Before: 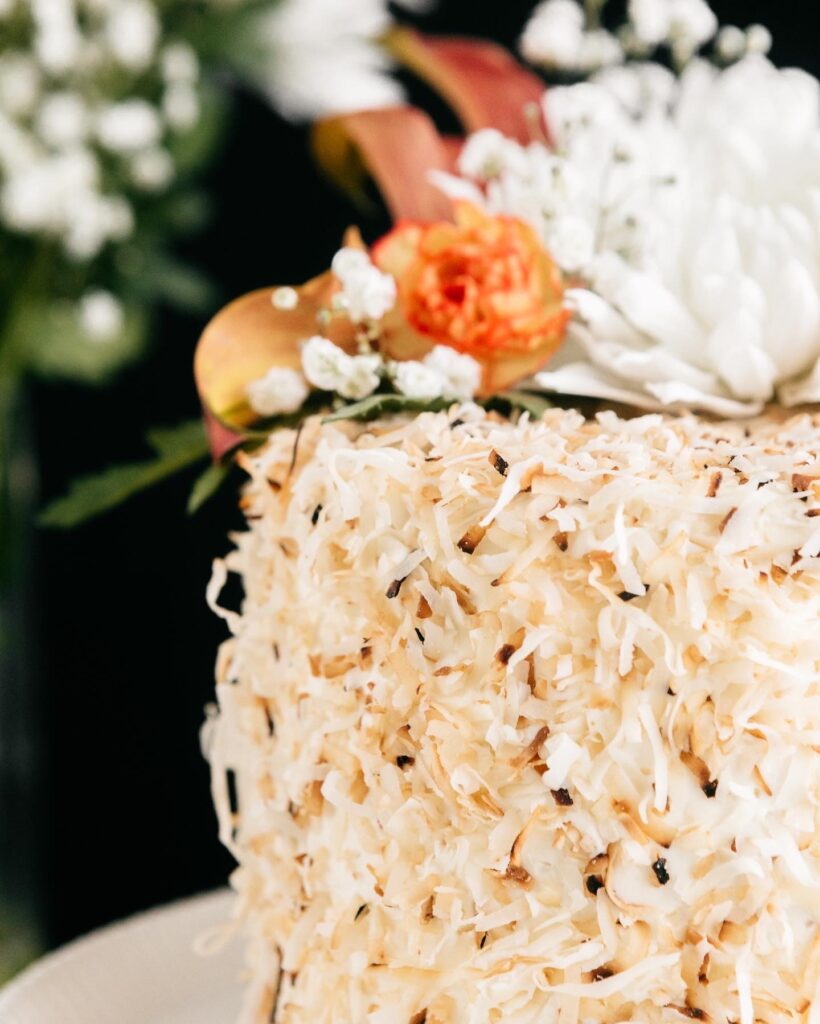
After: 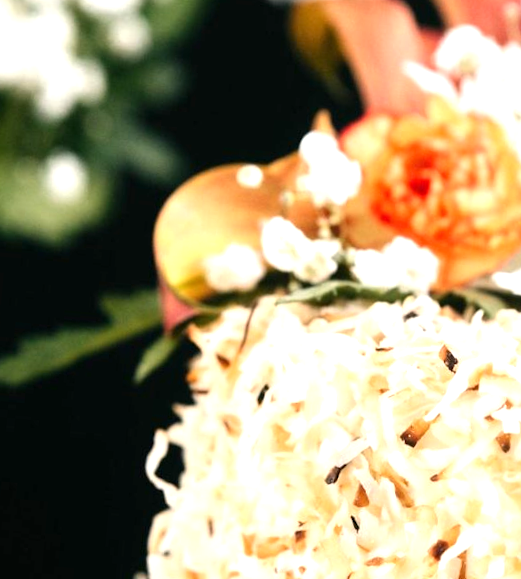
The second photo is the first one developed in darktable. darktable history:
crop and rotate: angle -4.99°, left 2.122%, top 6.945%, right 27.566%, bottom 30.519%
exposure: exposure 0.781 EV, compensate highlight preservation false
